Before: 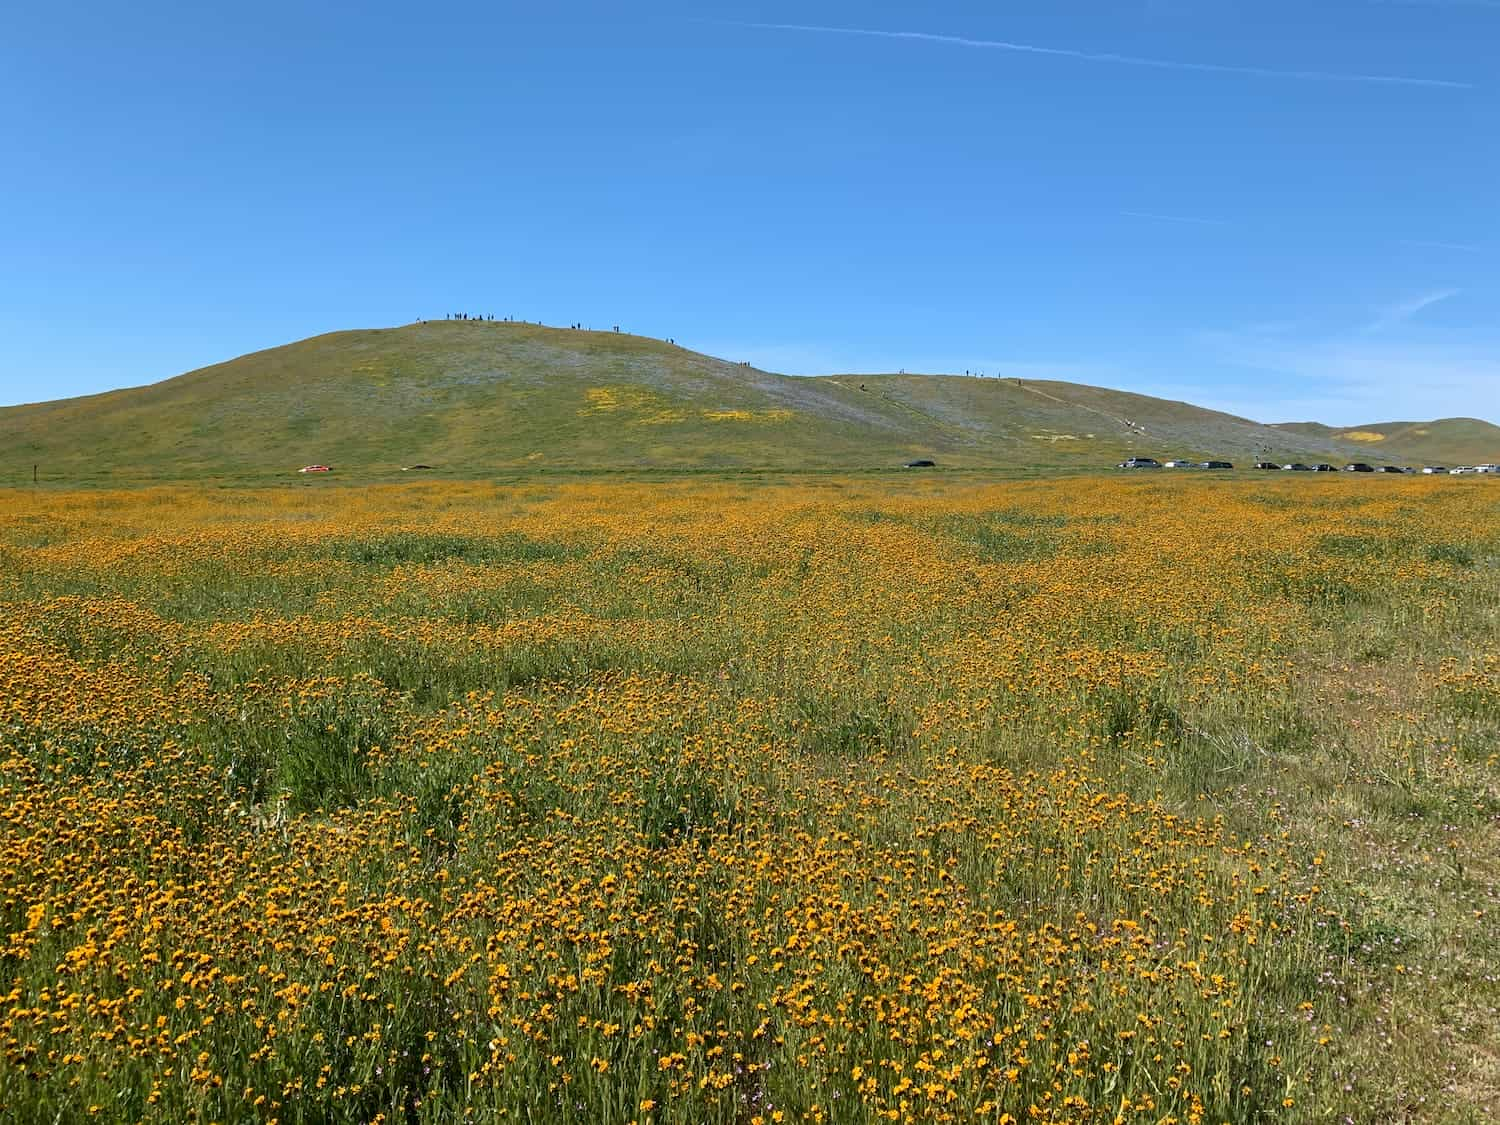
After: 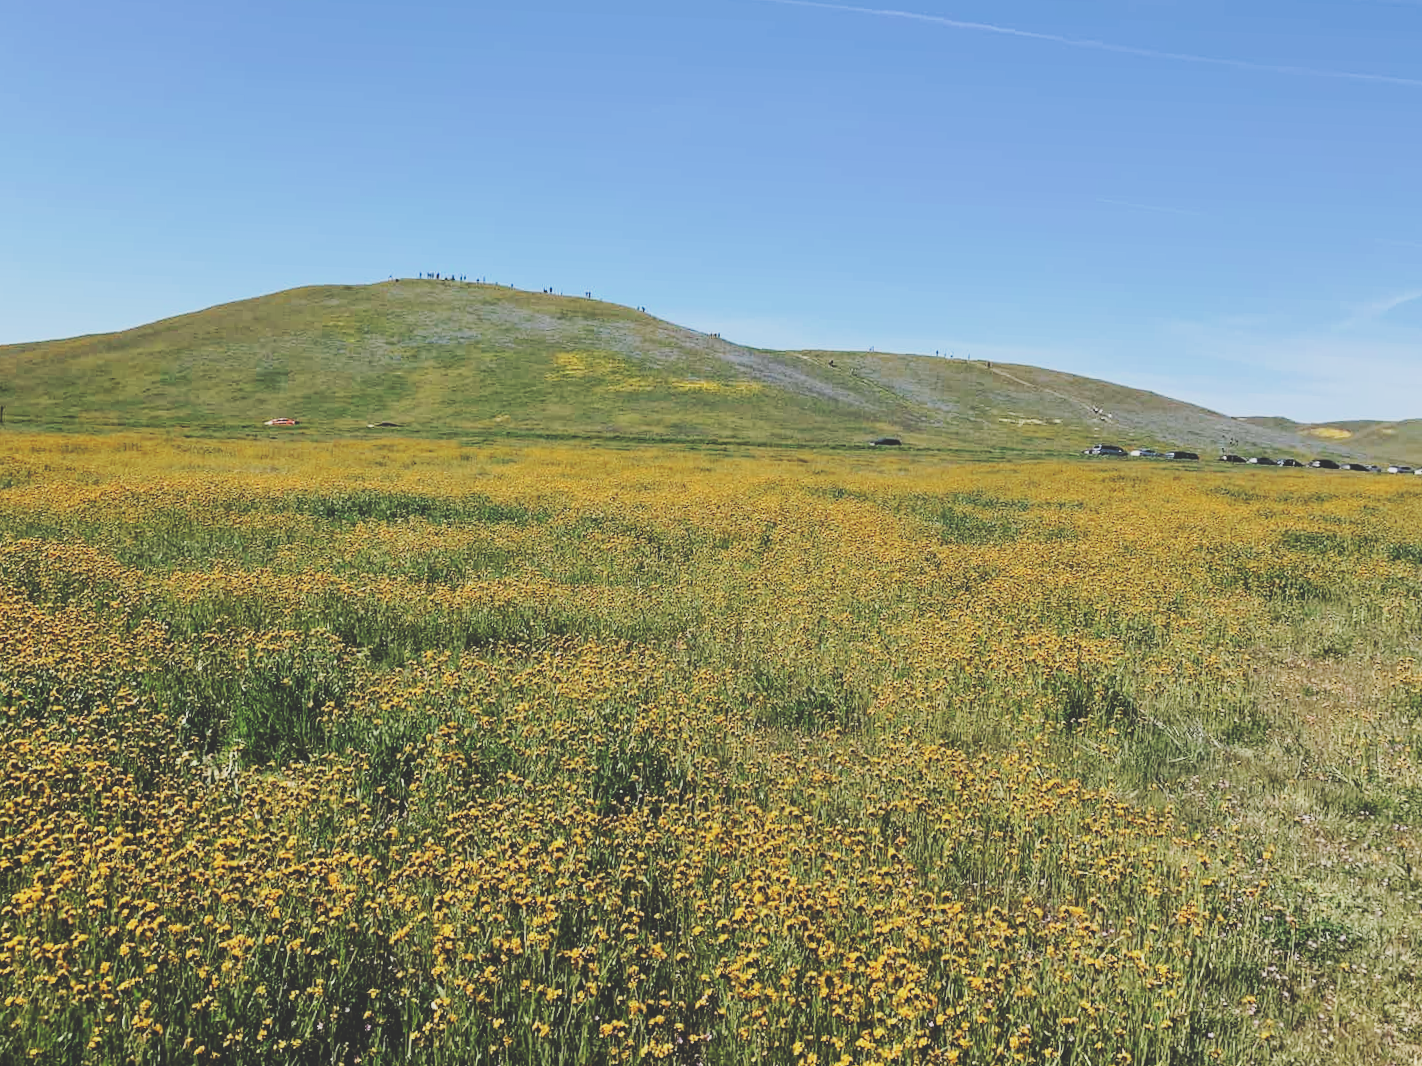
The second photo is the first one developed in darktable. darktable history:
exposure: black level correction -0.025, exposure -0.117 EV, compensate highlight preservation false
crop and rotate: angle -2.38°
tone curve: curves: ch0 [(0, 0) (0.003, 0.174) (0.011, 0.178) (0.025, 0.182) (0.044, 0.185) (0.069, 0.191) (0.1, 0.194) (0.136, 0.199) (0.177, 0.219) (0.224, 0.246) (0.277, 0.284) (0.335, 0.35) (0.399, 0.43) (0.468, 0.539) (0.543, 0.637) (0.623, 0.711) (0.709, 0.799) (0.801, 0.865) (0.898, 0.914) (1, 1)], preserve colors none
color zones: curves: ch1 [(0.113, 0.438) (0.75, 0.5)]; ch2 [(0.12, 0.526) (0.75, 0.5)]
filmic rgb: black relative exposure -7.75 EV, white relative exposure 4.4 EV, threshold 3 EV, hardness 3.76, latitude 50%, contrast 1.1, color science v5 (2021), contrast in shadows safe, contrast in highlights safe, enable highlight reconstruction true
